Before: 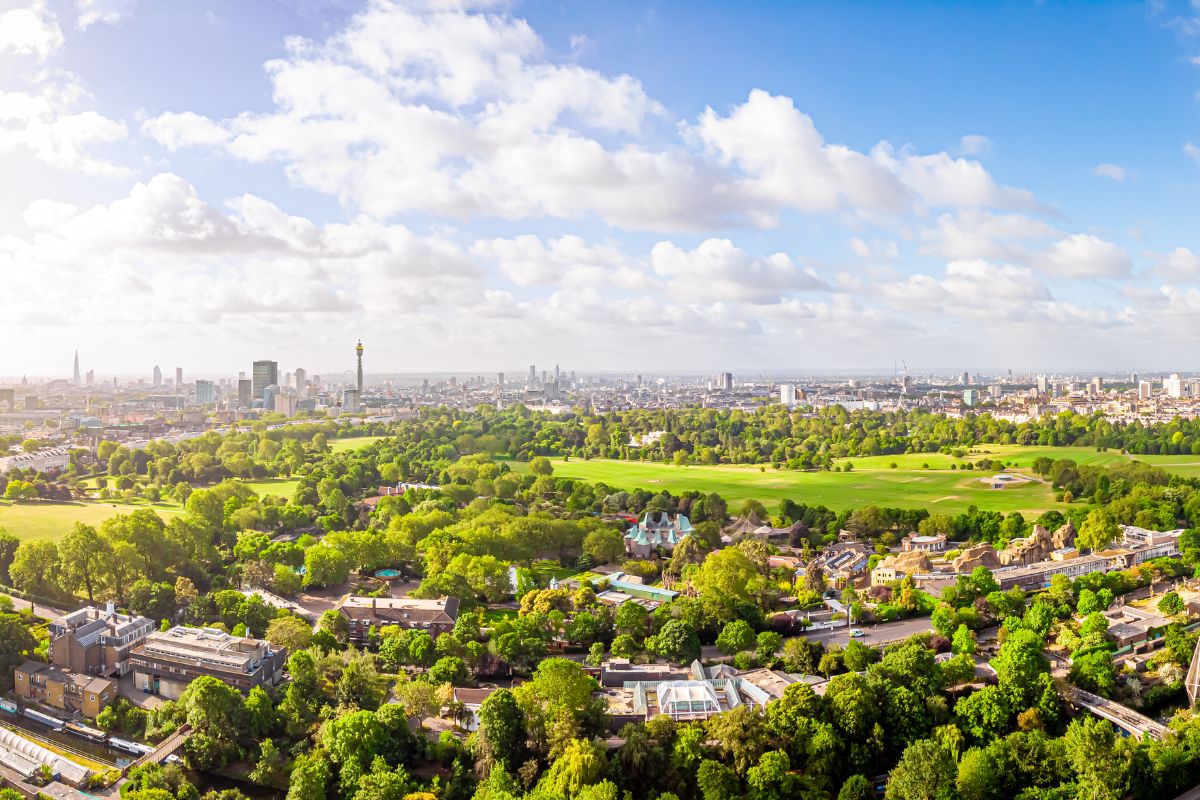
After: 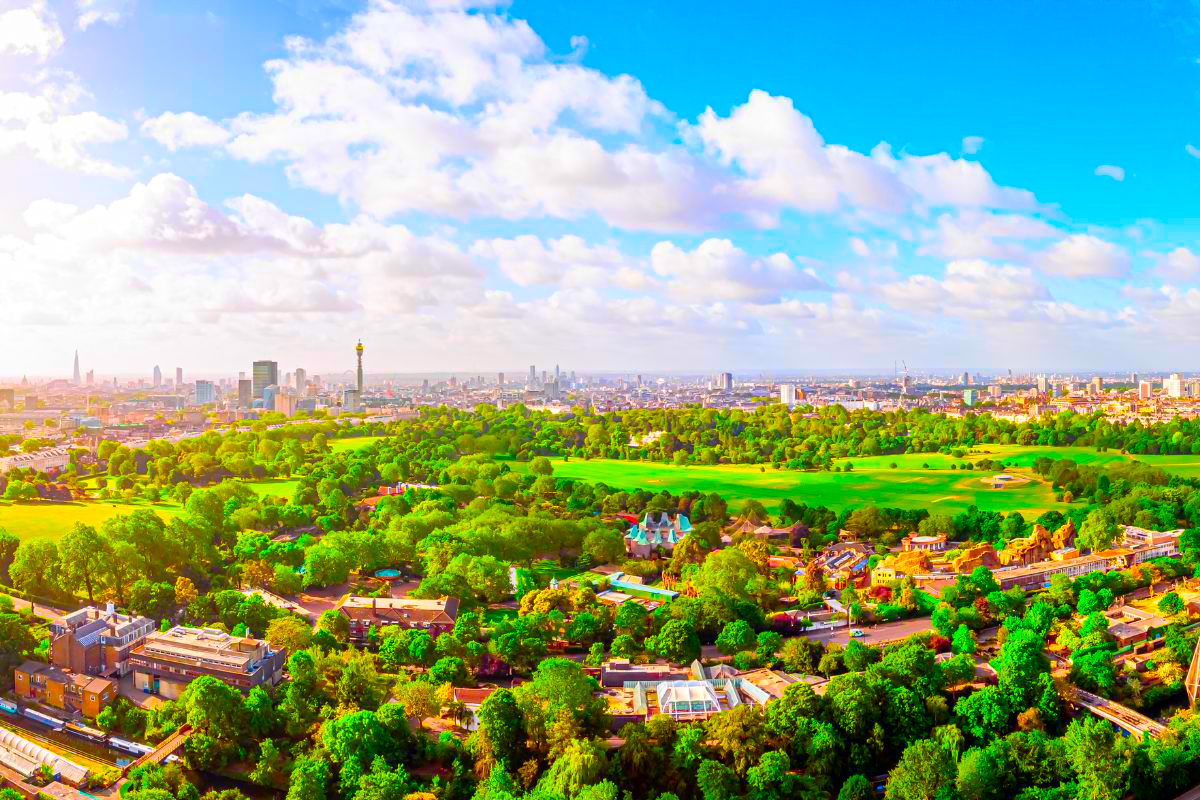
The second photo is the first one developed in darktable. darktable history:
tone equalizer: on, module defaults
color correction: saturation 3
